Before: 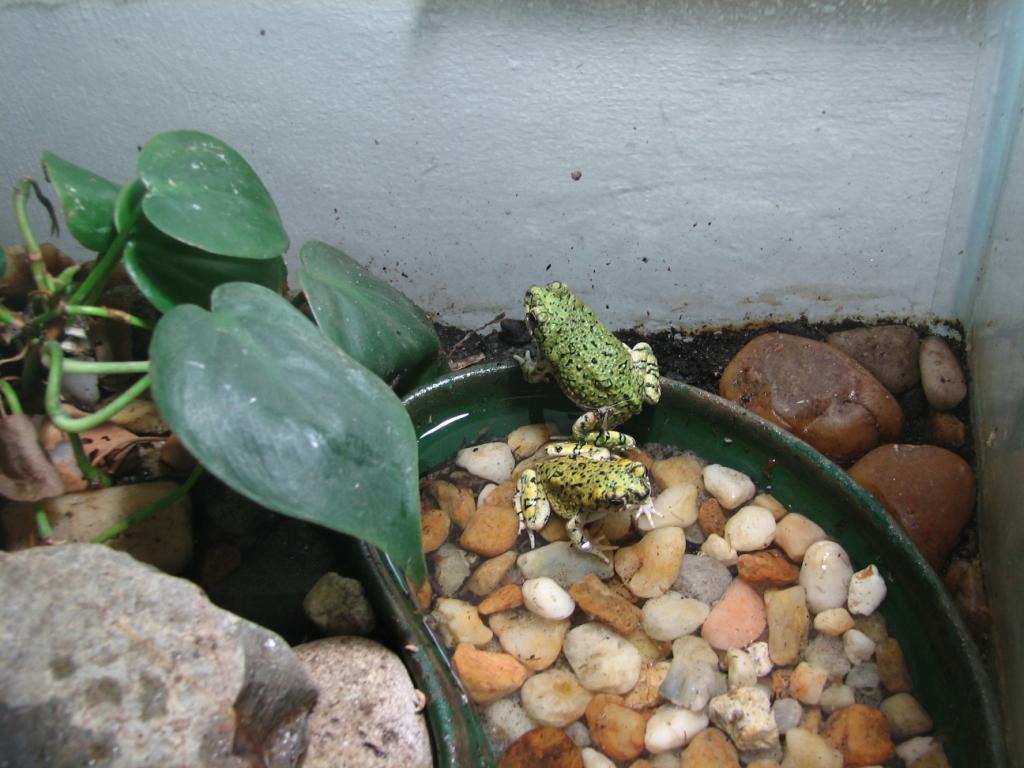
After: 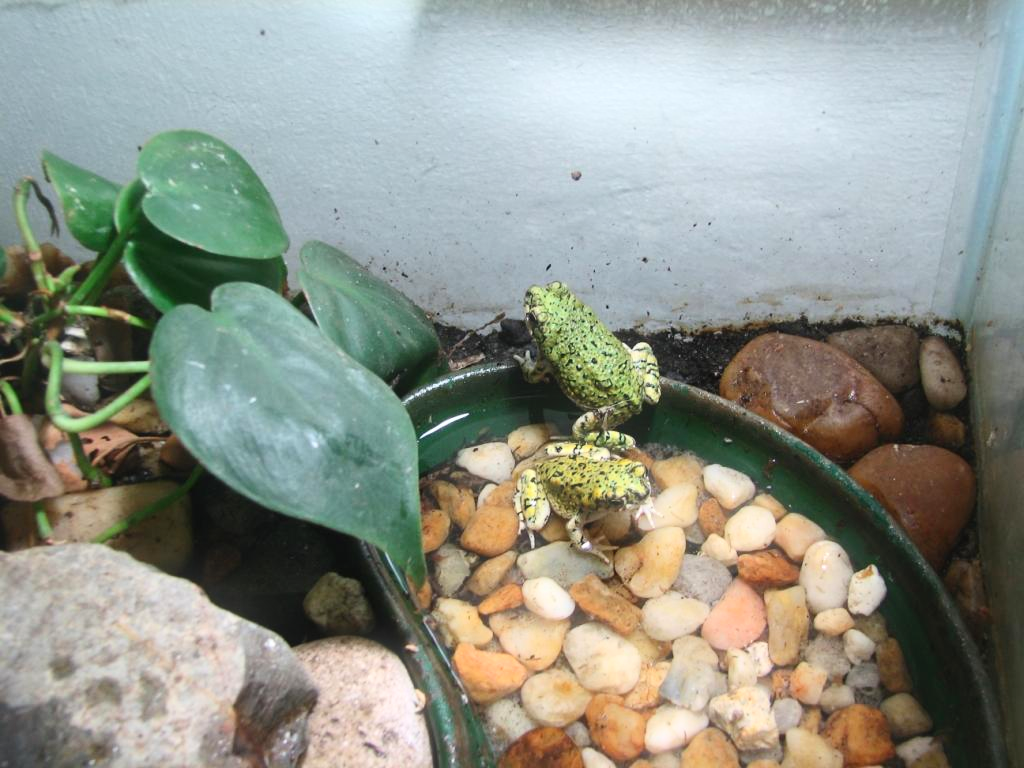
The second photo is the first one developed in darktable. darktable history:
bloom: size 5%, threshold 95%, strength 15%
contrast brightness saturation: contrast 0.2, brightness 0.15, saturation 0.14
